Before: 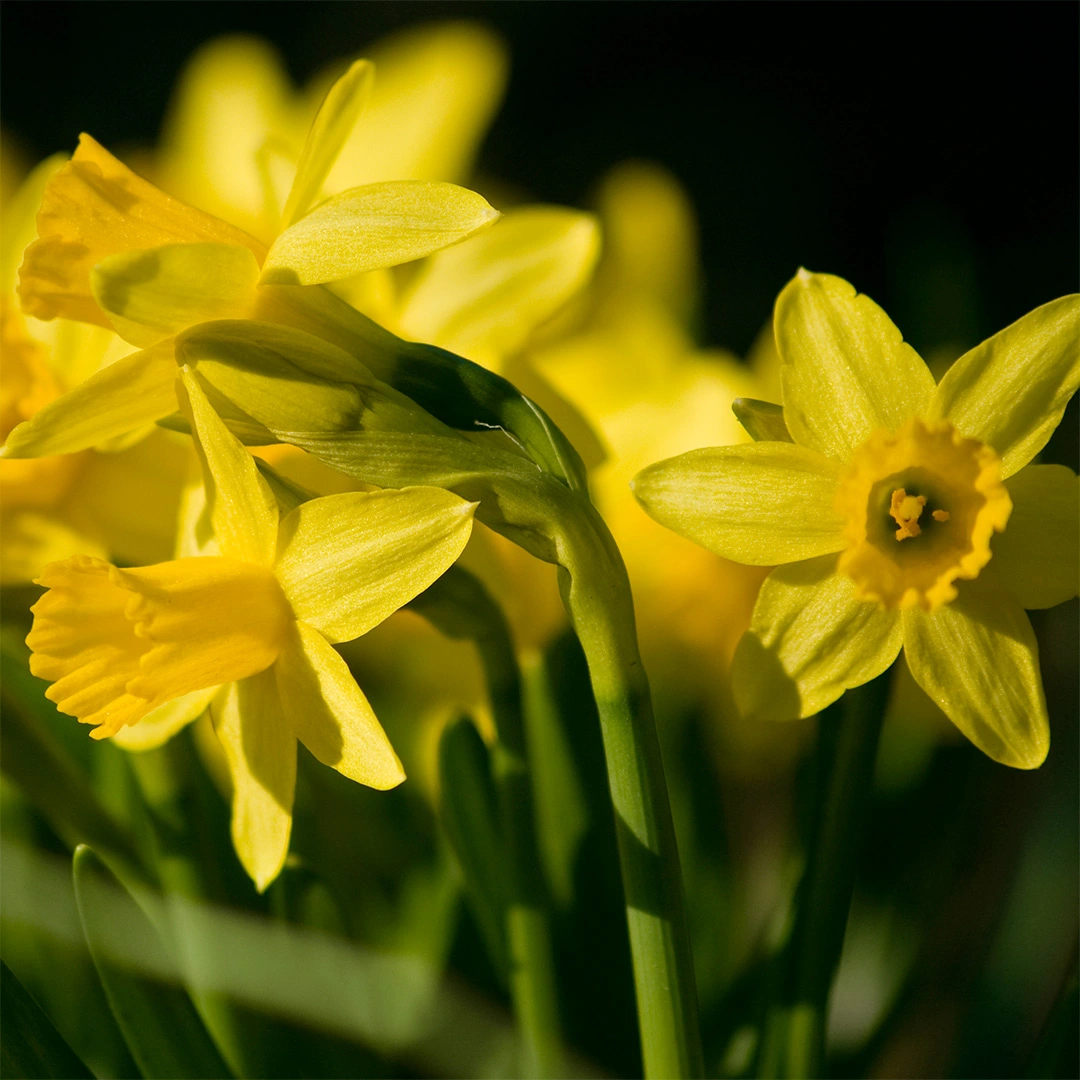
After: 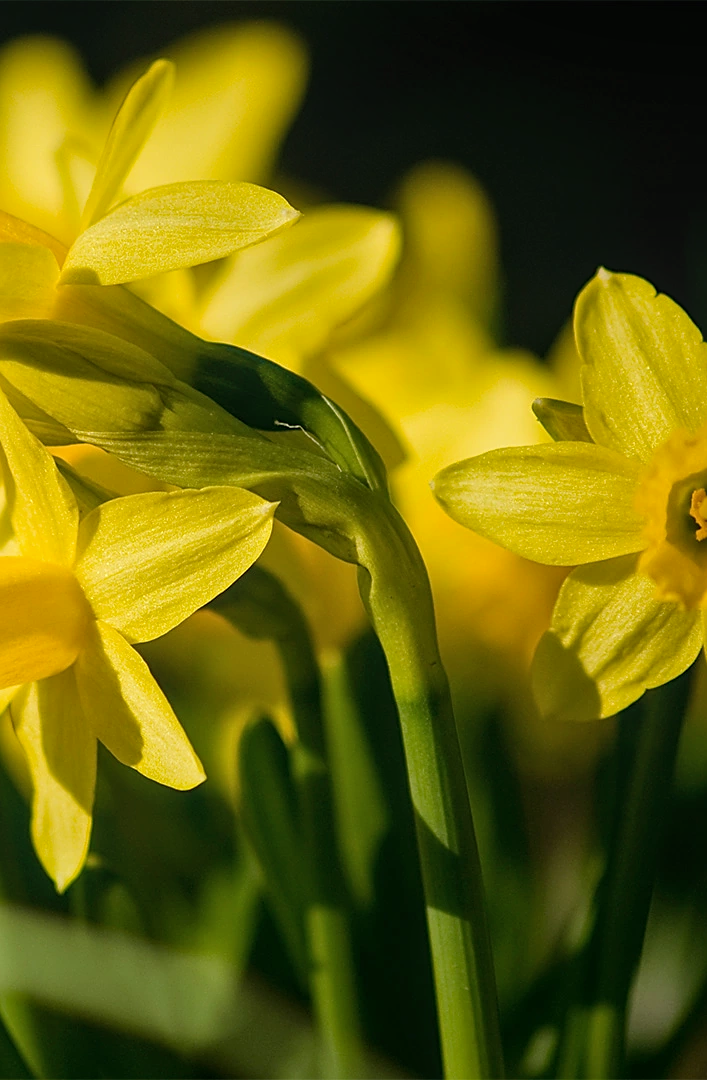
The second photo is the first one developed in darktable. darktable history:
crop and rotate: left 18.566%, right 15.96%
sharpen: on, module defaults
local contrast: detail 110%
